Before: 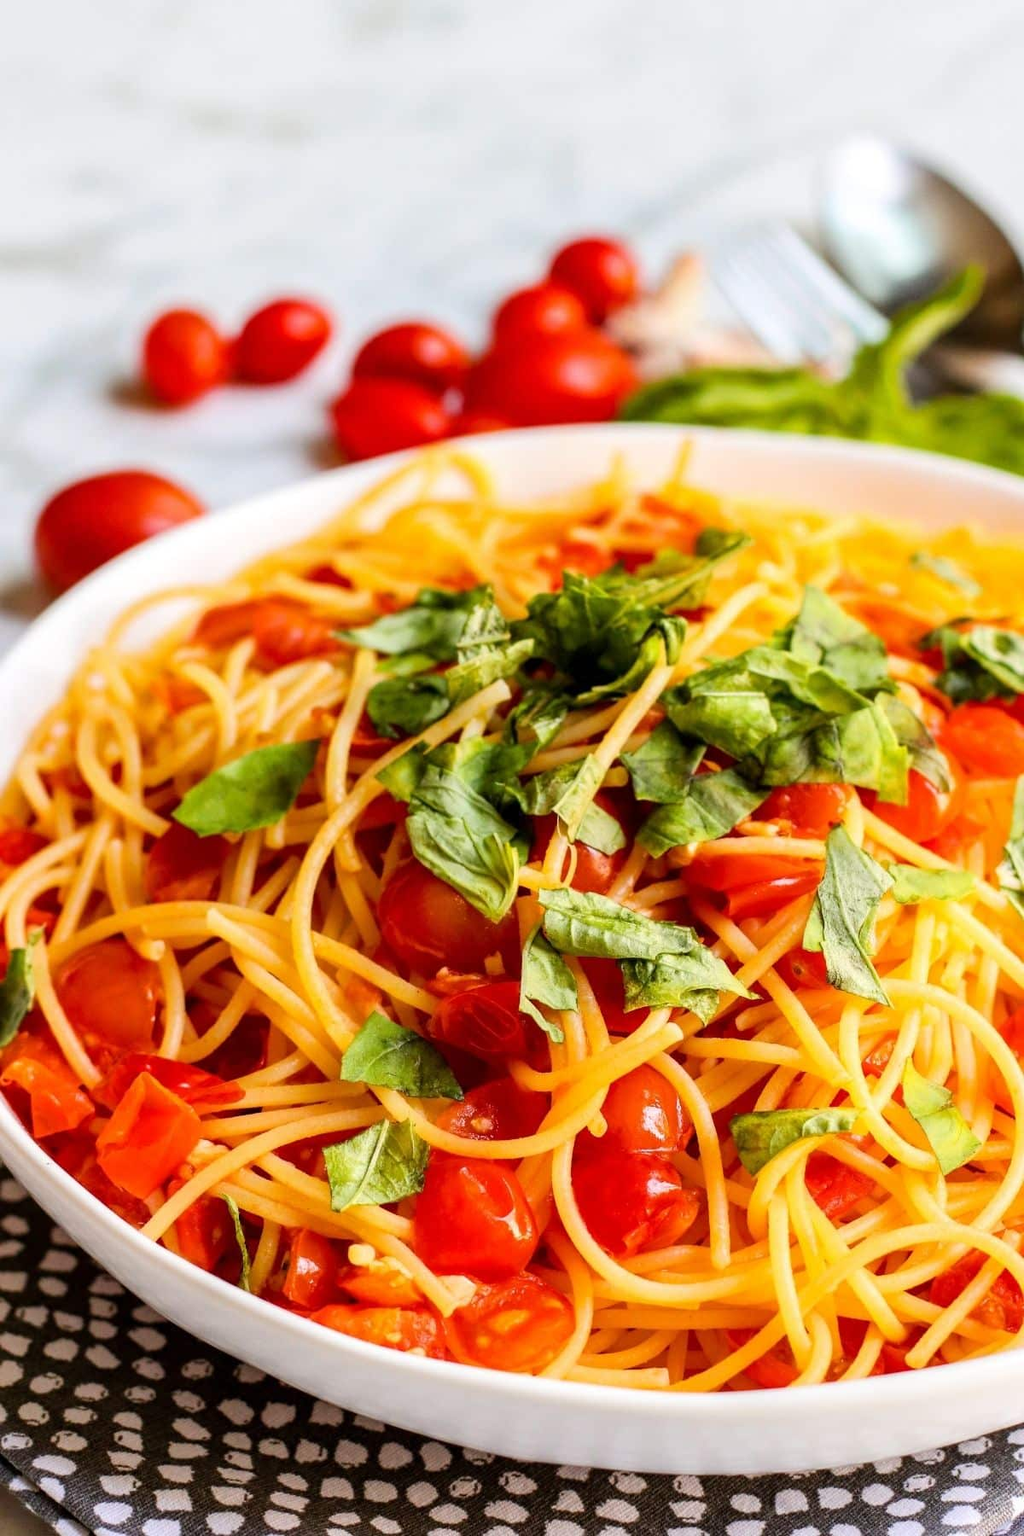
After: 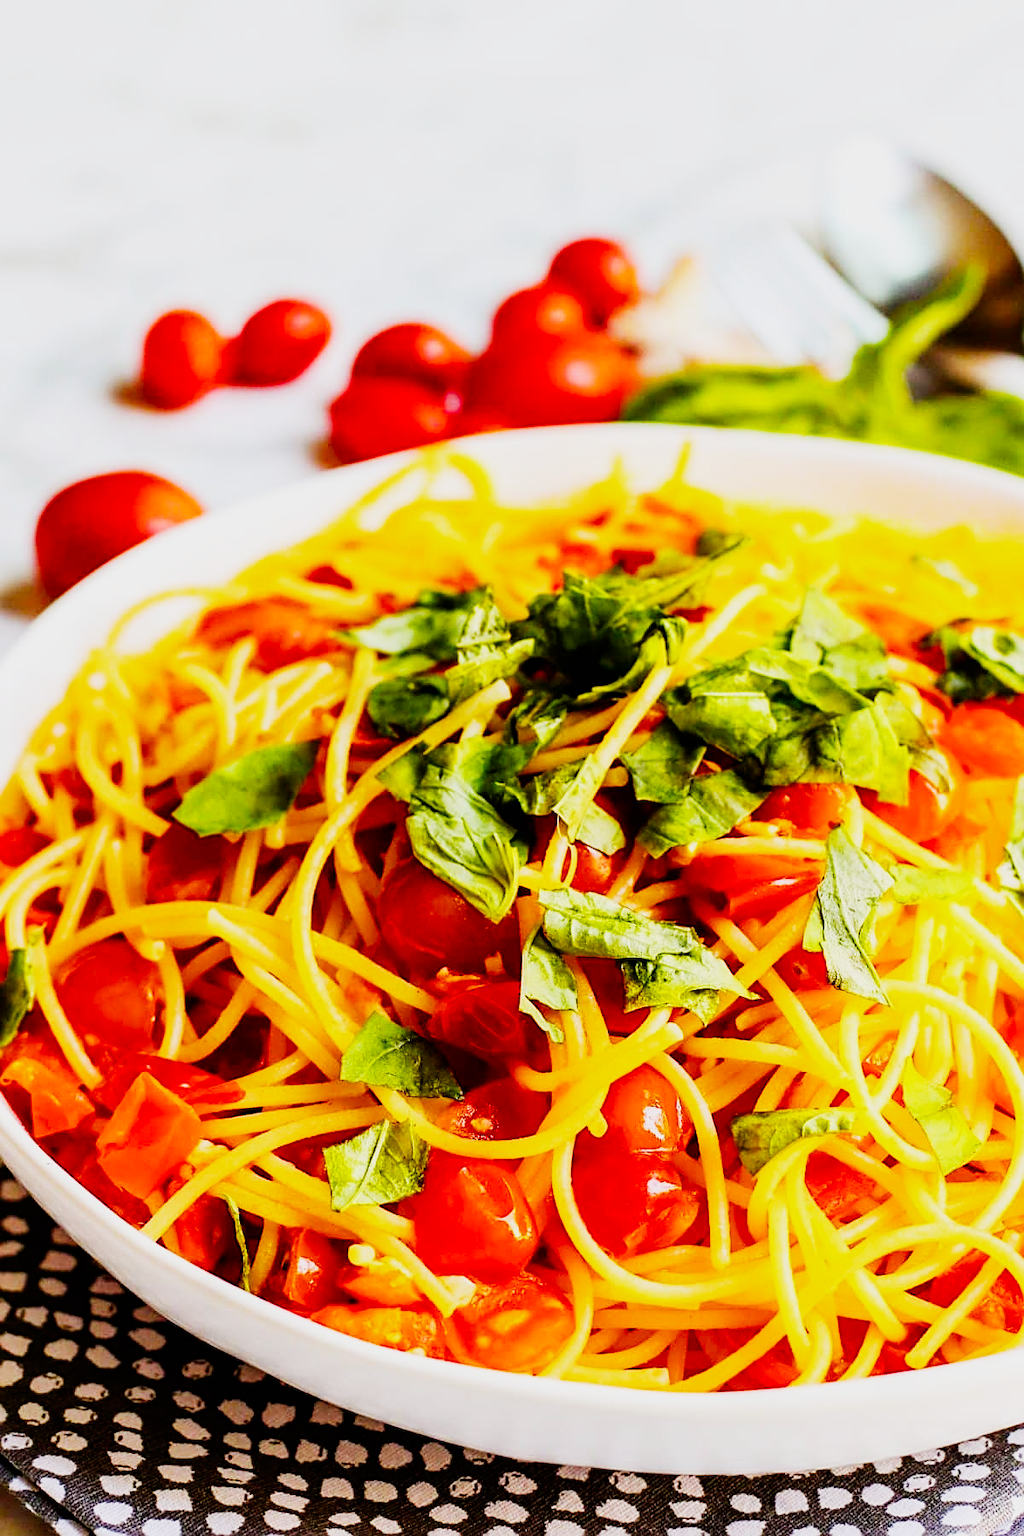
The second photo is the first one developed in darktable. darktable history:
sigmoid: contrast 1.69, skew -0.23, preserve hue 0%, red attenuation 0.1, red rotation 0.035, green attenuation 0.1, green rotation -0.017, blue attenuation 0.15, blue rotation -0.052, base primaries Rec2020
color balance rgb: perceptual saturation grading › global saturation 36%, perceptual brilliance grading › global brilliance 10%, global vibrance 20%
sharpen: on, module defaults
exposure: exposure 0.2 EV, compensate highlight preservation false
